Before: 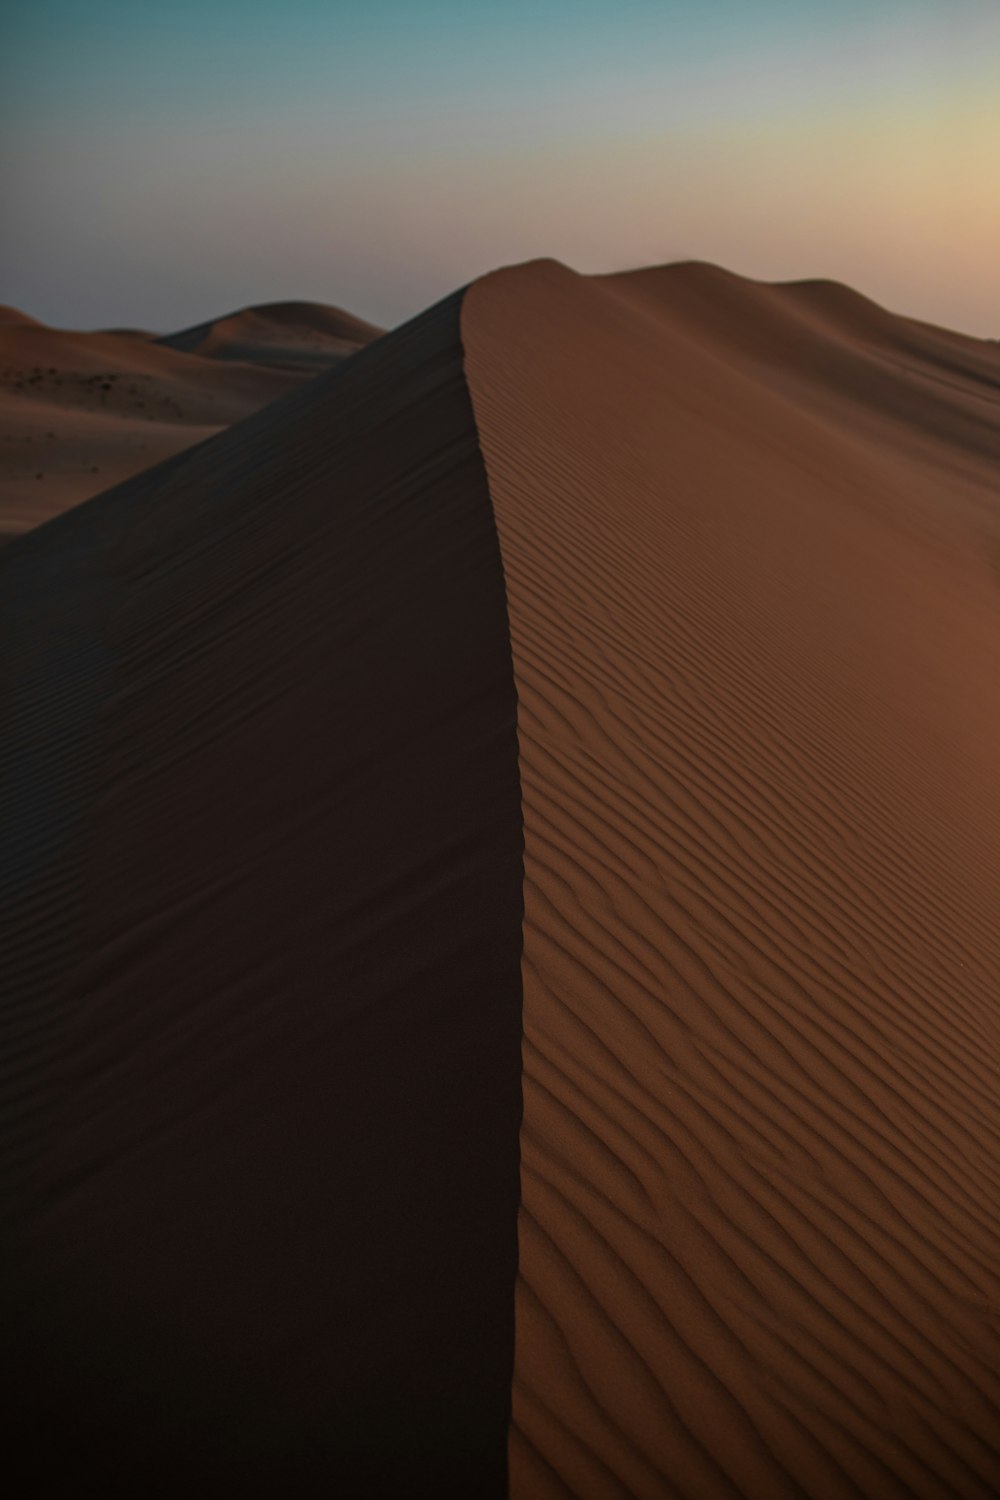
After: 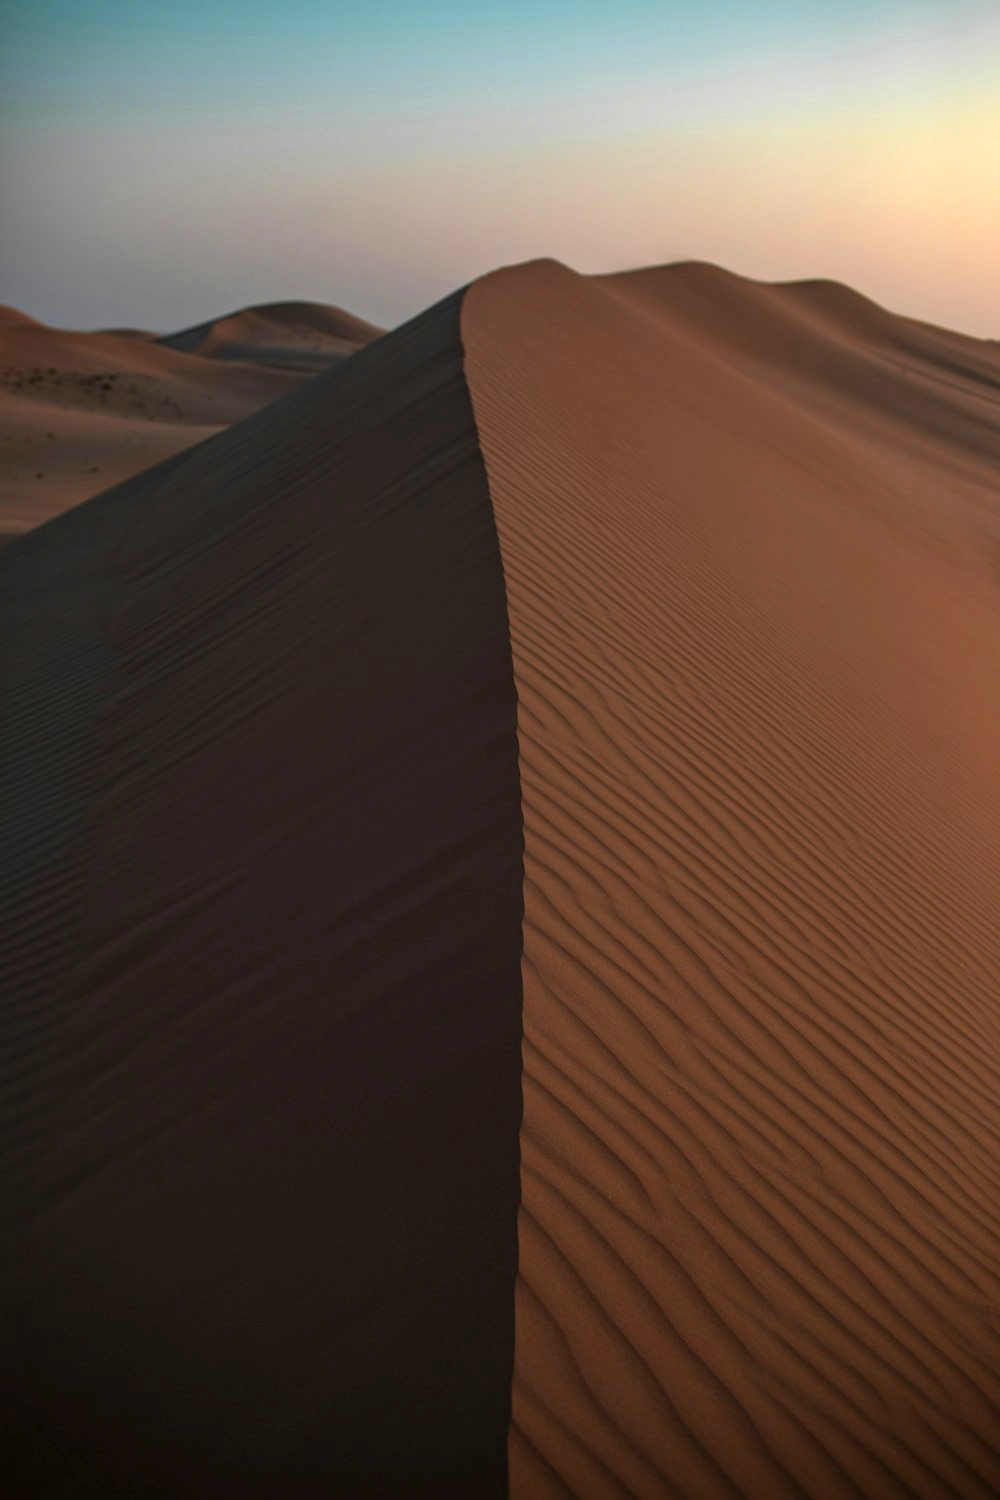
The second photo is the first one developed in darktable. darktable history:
exposure: exposure 0.782 EV, compensate highlight preservation false
tone equalizer: on, module defaults
